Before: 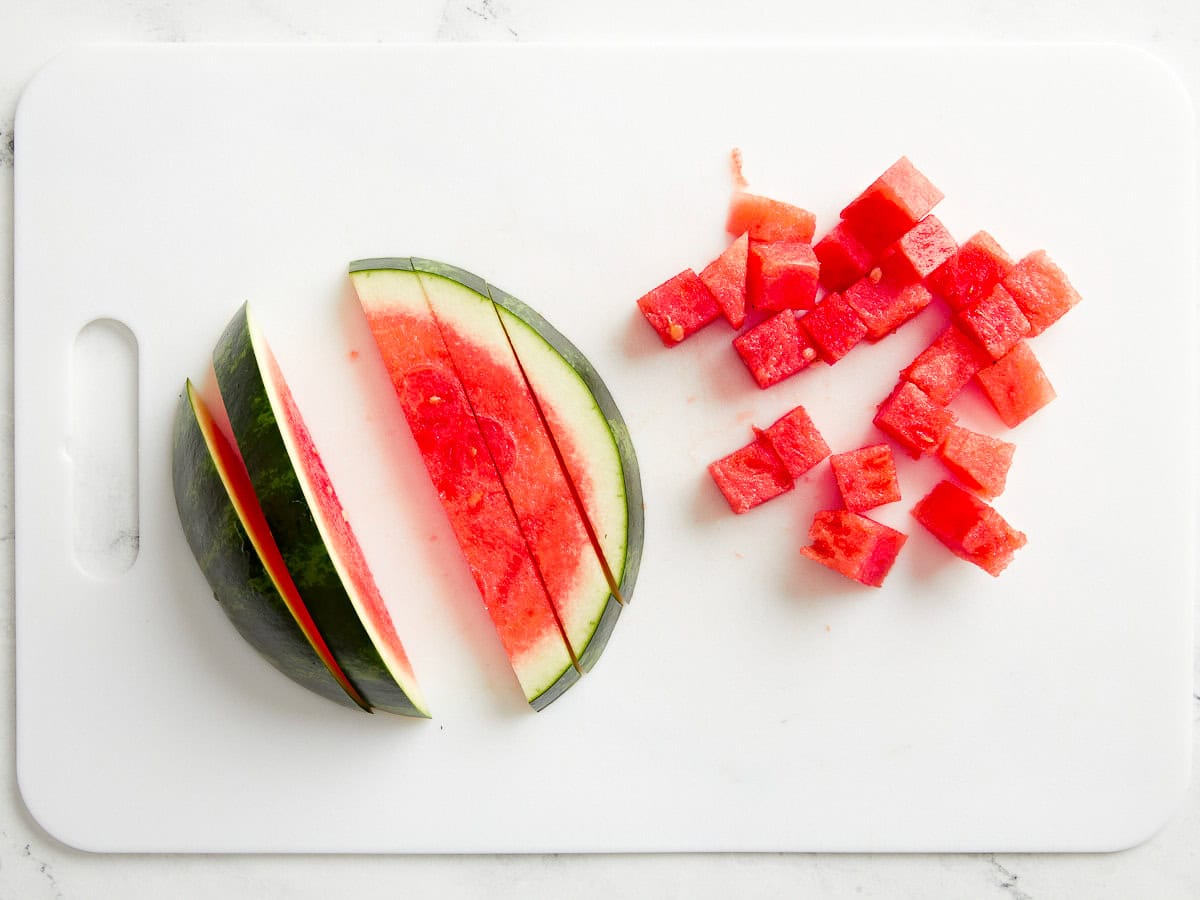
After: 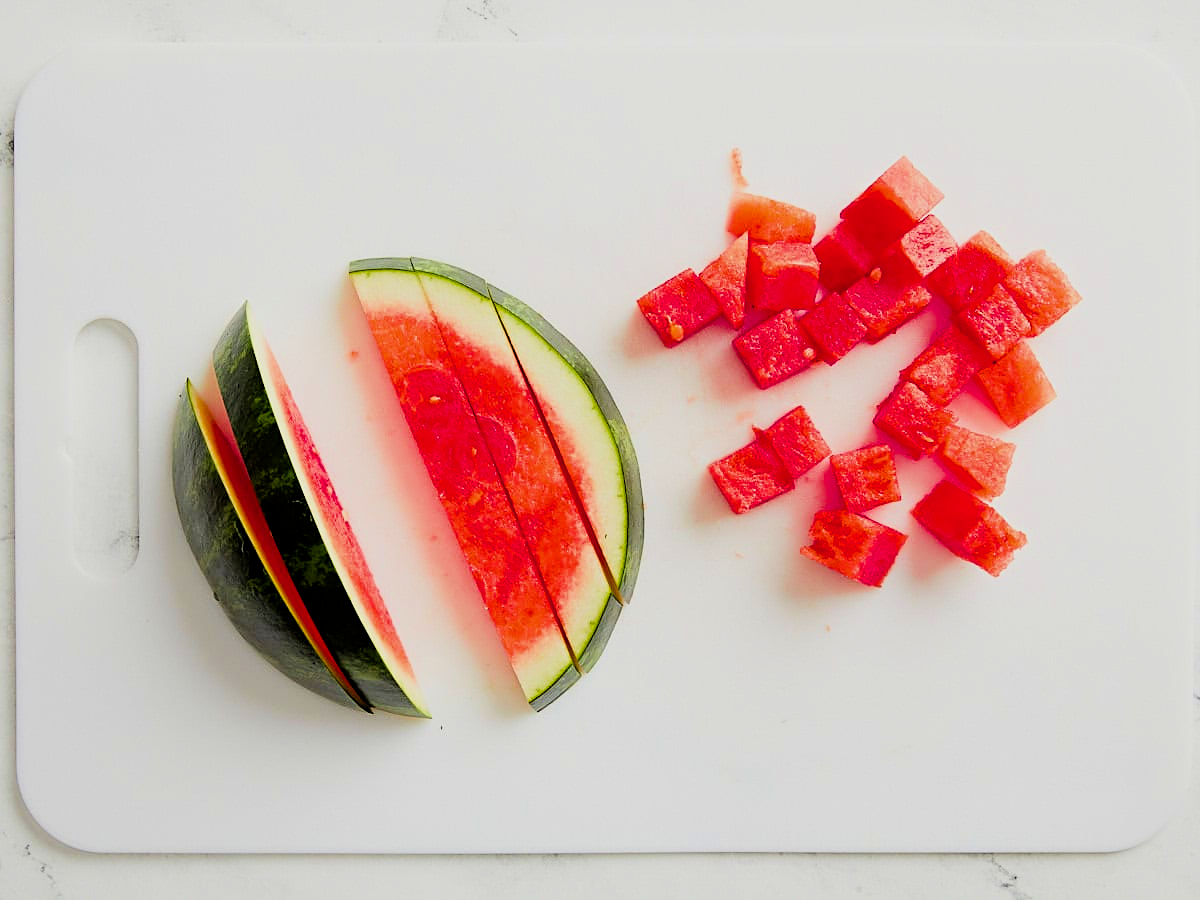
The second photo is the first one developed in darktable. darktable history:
filmic rgb: black relative exposure -7.75 EV, white relative exposure 4.45 EV, target black luminance 0%, hardness 3.76, latitude 50.7%, contrast 1.066, highlights saturation mix 8.61%, shadows ↔ highlights balance -0.213%
color balance rgb: perceptual saturation grading › global saturation 25.558%
sharpen: amount 0.497
velvia: on, module defaults
